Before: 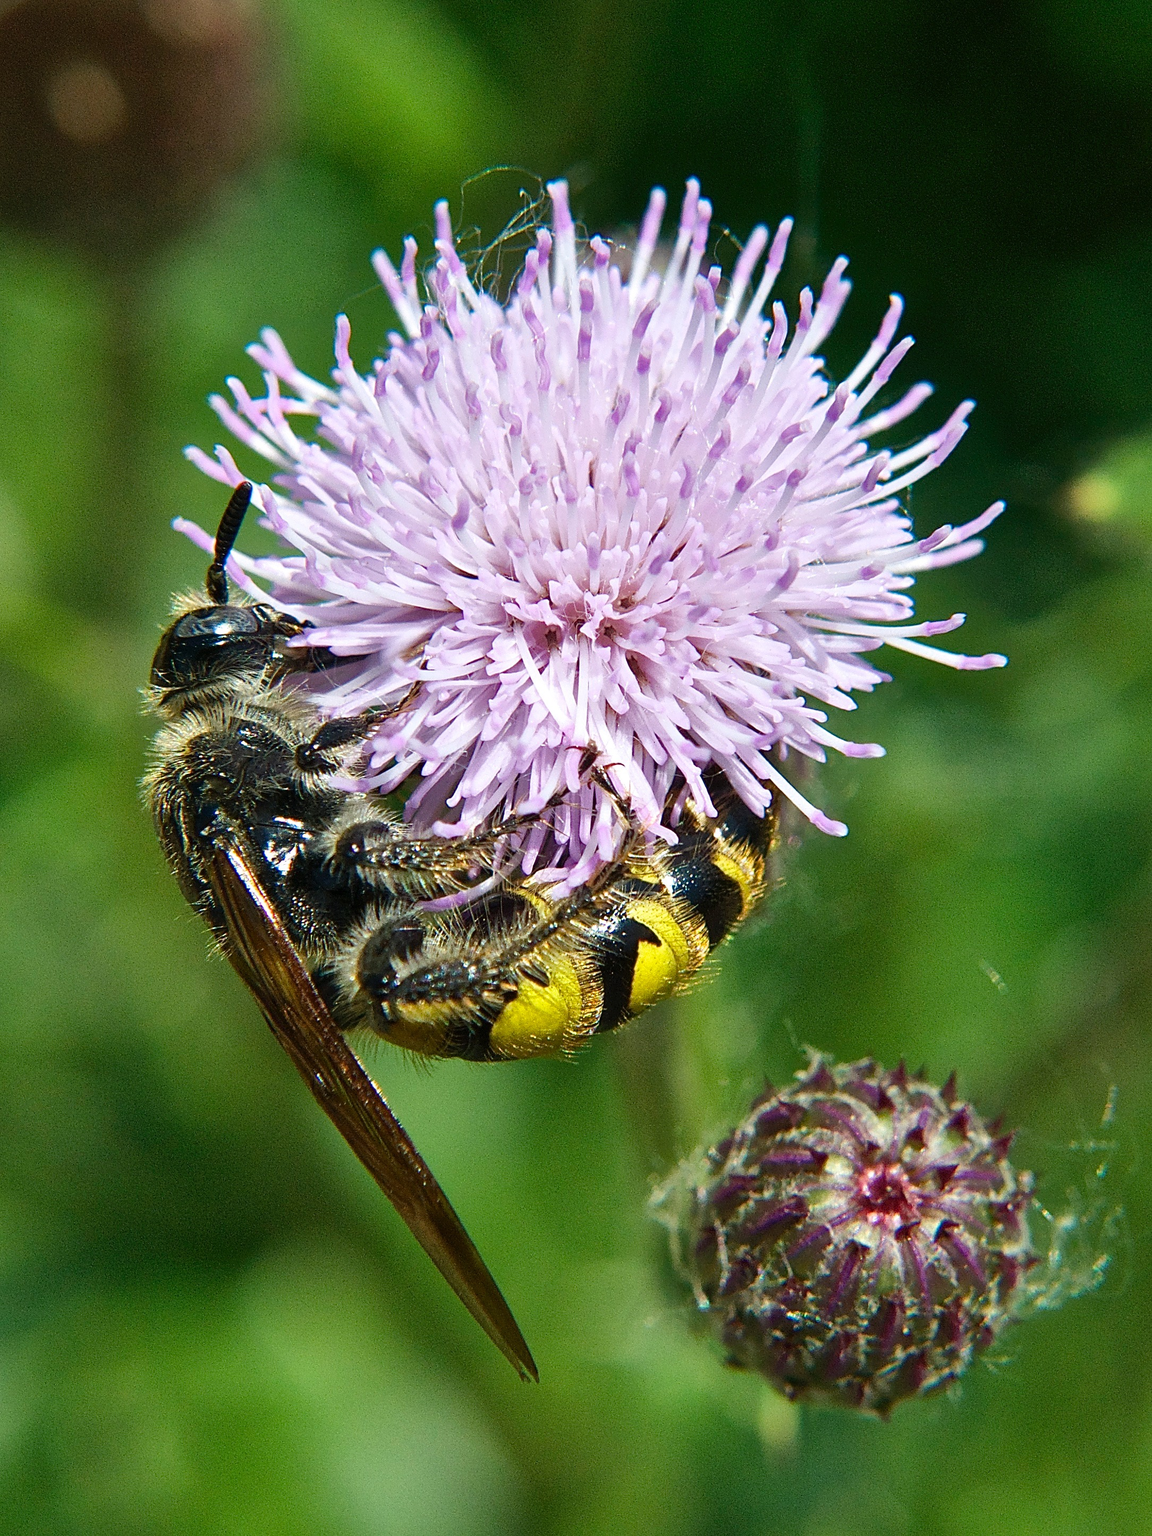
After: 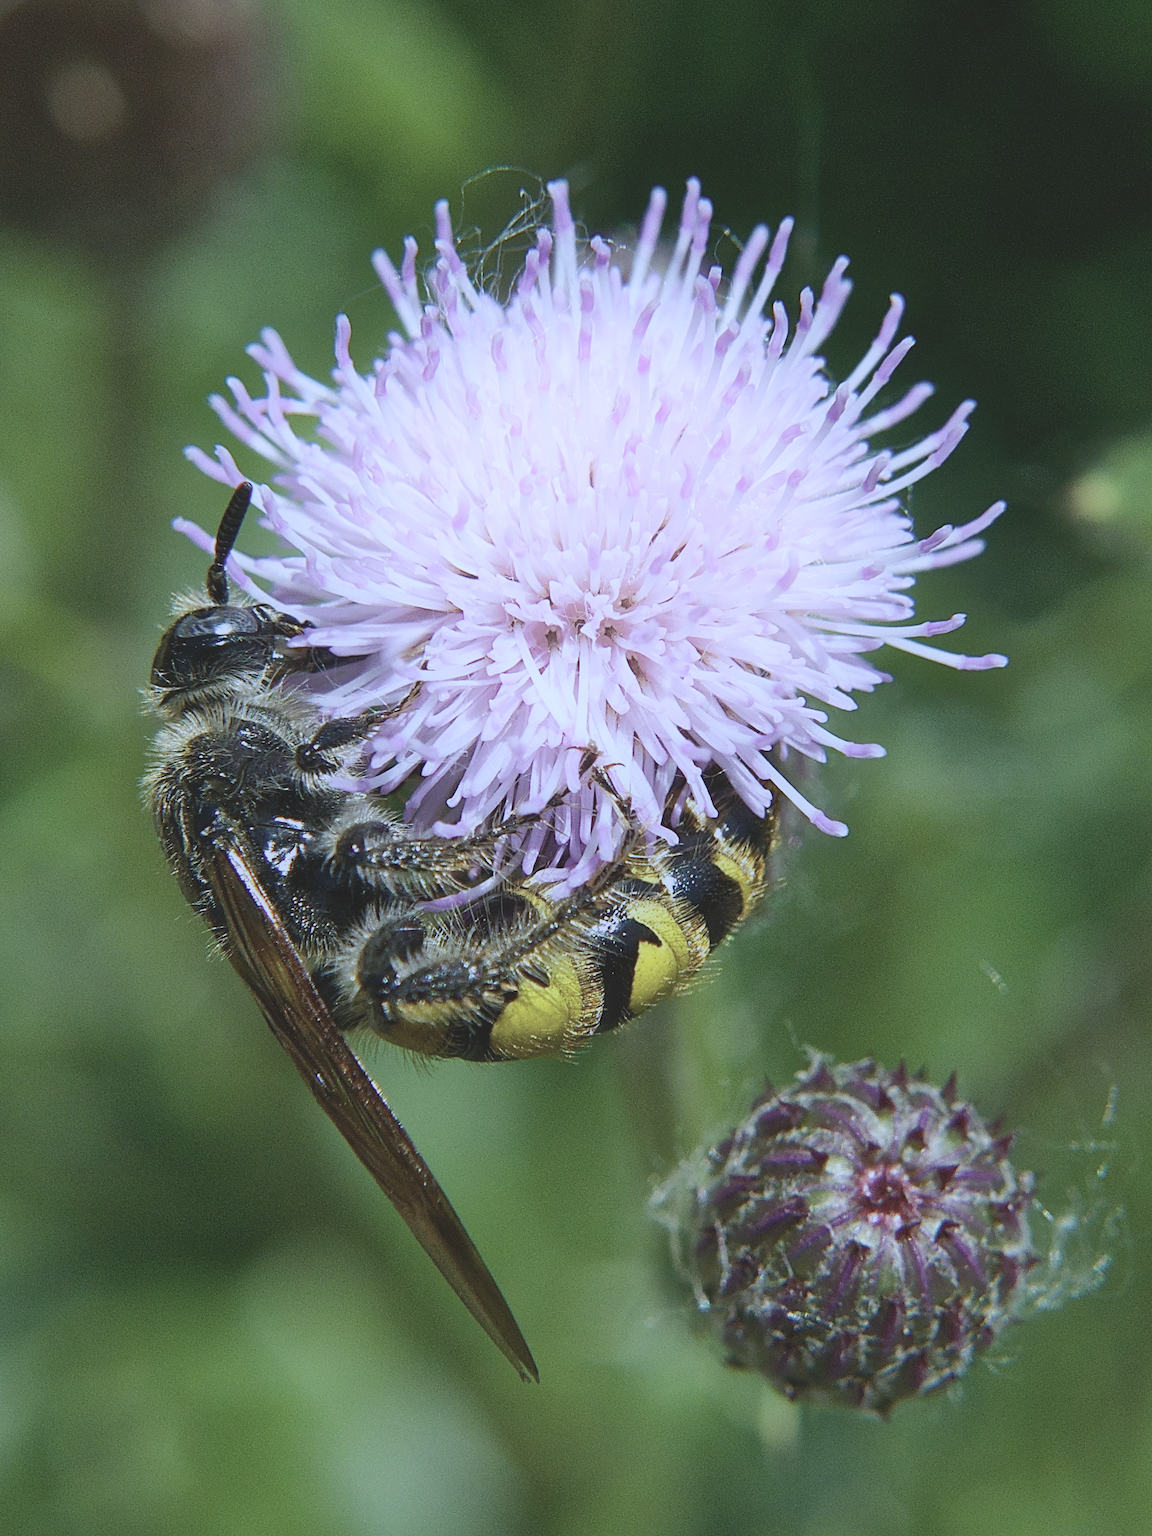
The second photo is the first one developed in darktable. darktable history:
shadows and highlights: shadows -21.3, highlights 100, soften with gaussian
white balance: red 0.871, blue 1.249
contrast brightness saturation: contrast -0.26, saturation -0.43
